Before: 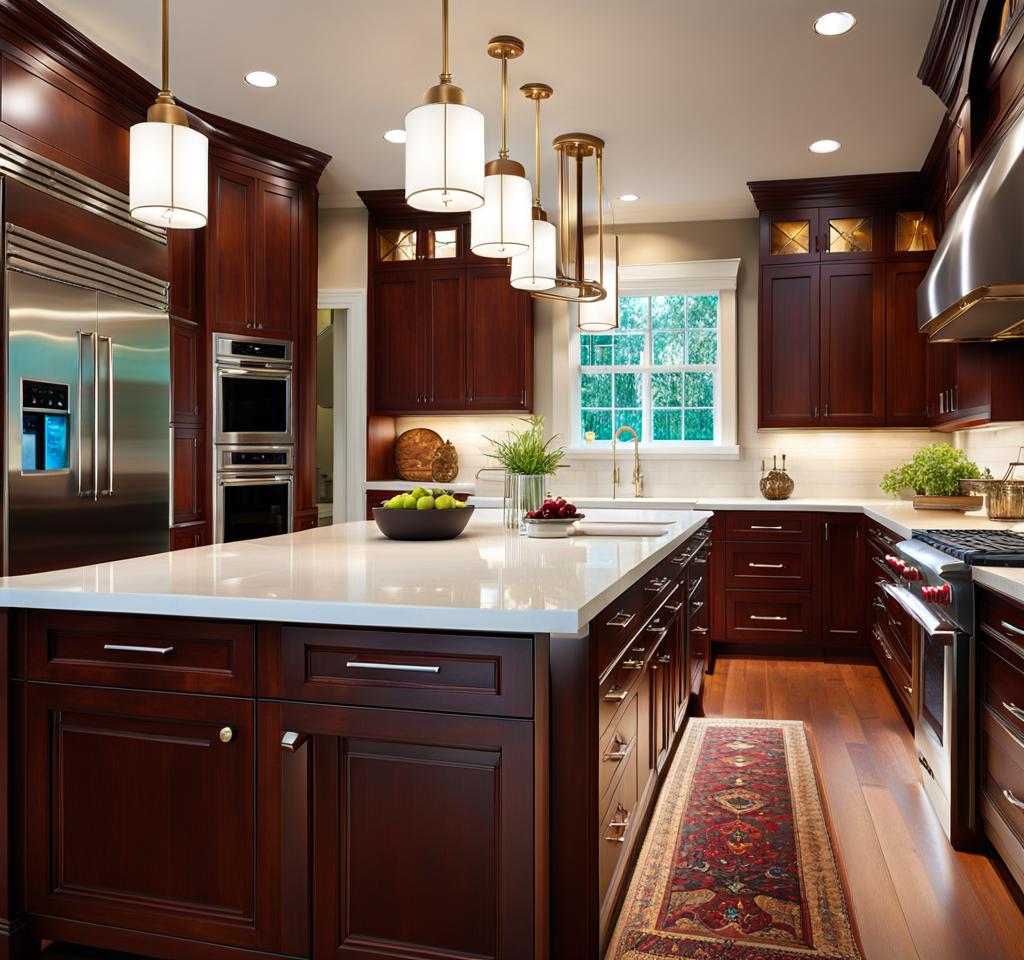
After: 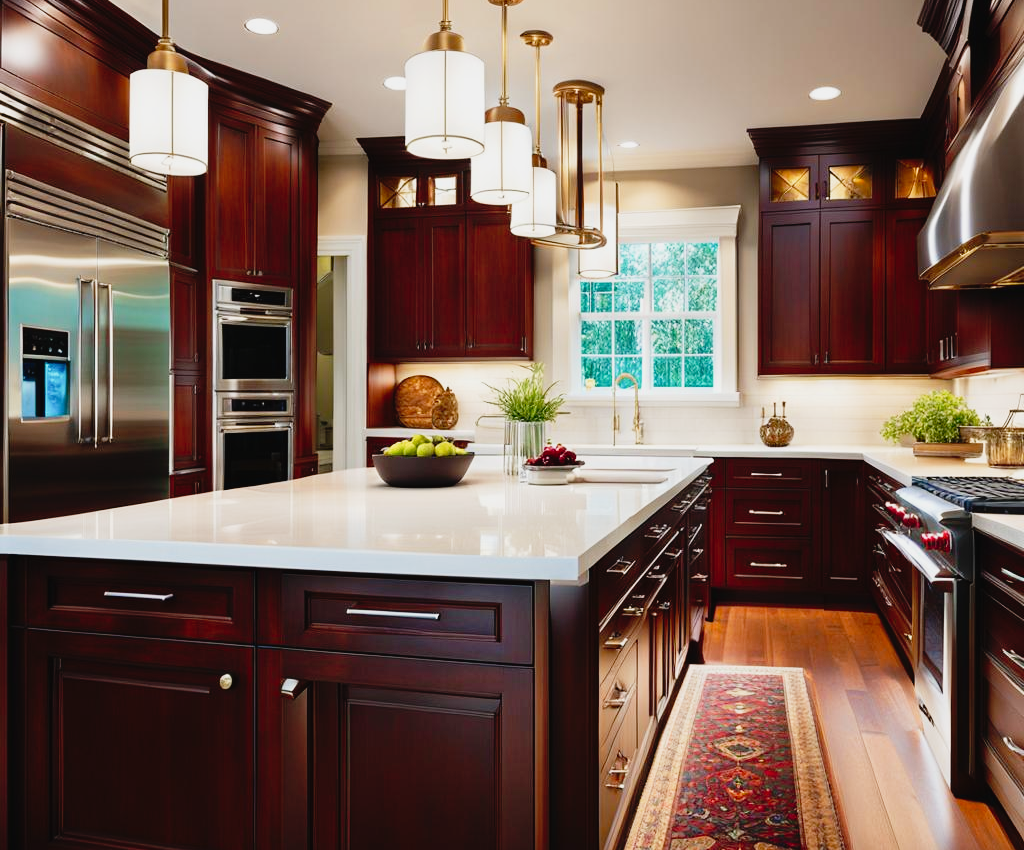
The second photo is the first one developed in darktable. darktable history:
tone curve: curves: ch0 [(0, 0.022) (0.114, 0.088) (0.282, 0.316) (0.446, 0.511) (0.613, 0.693) (0.786, 0.843) (0.999, 0.949)]; ch1 [(0, 0) (0.395, 0.343) (0.463, 0.427) (0.486, 0.474) (0.503, 0.5) (0.535, 0.522) (0.555, 0.566) (0.594, 0.614) (0.755, 0.793) (1, 1)]; ch2 [(0, 0) (0.369, 0.388) (0.449, 0.431) (0.501, 0.5) (0.528, 0.517) (0.561, 0.59) (0.612, 0.646) (0.697, 0.721) (1, 1)], preserve colors none
crop and rotate: top 5.598%, bottom 5.858%
